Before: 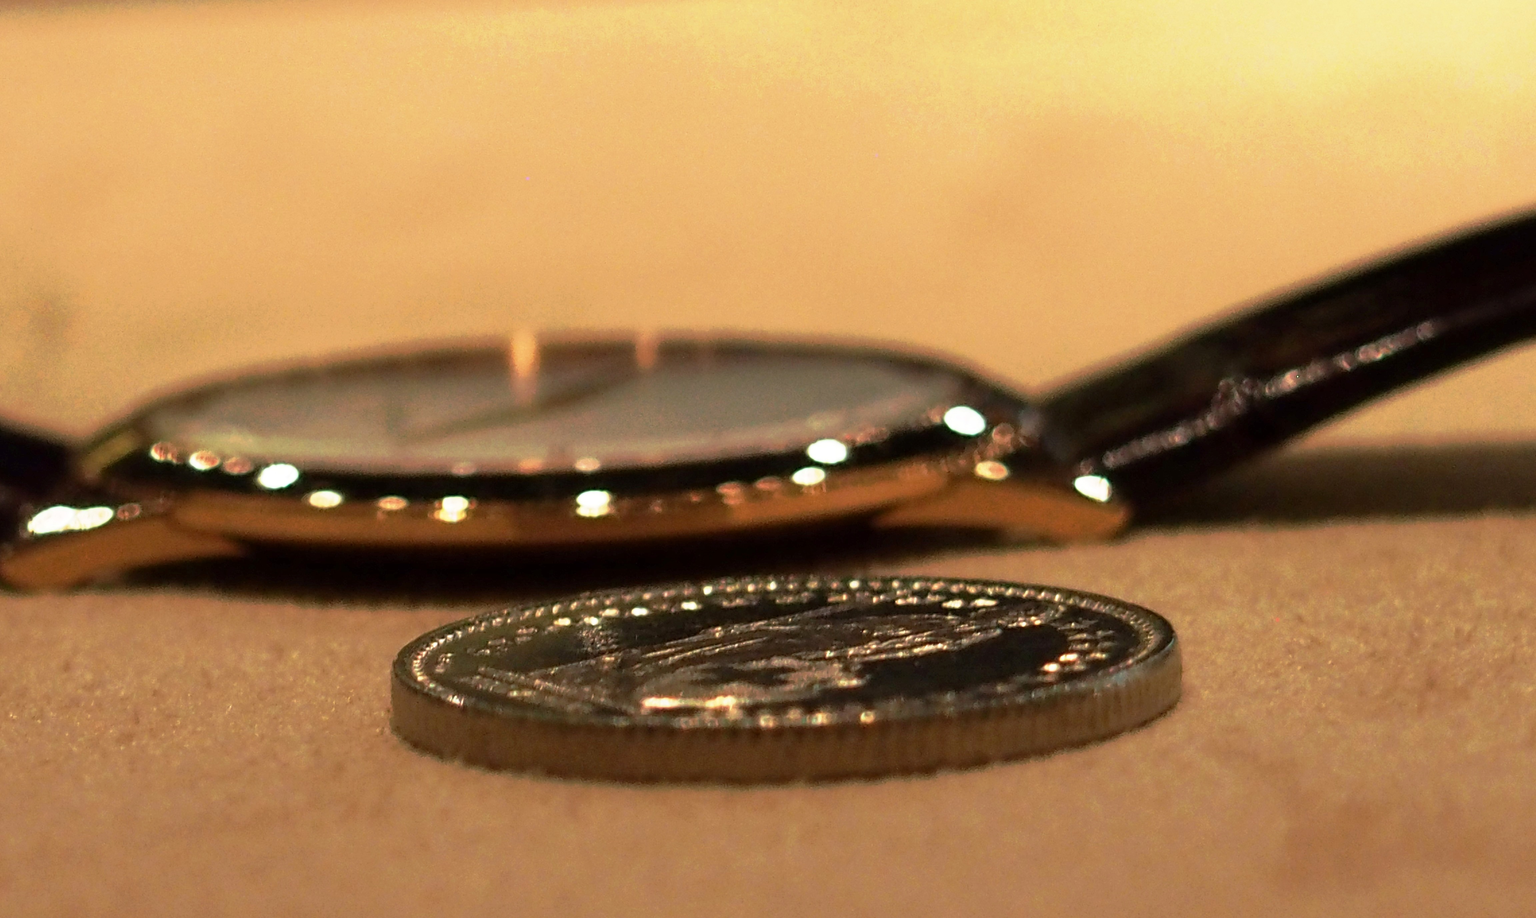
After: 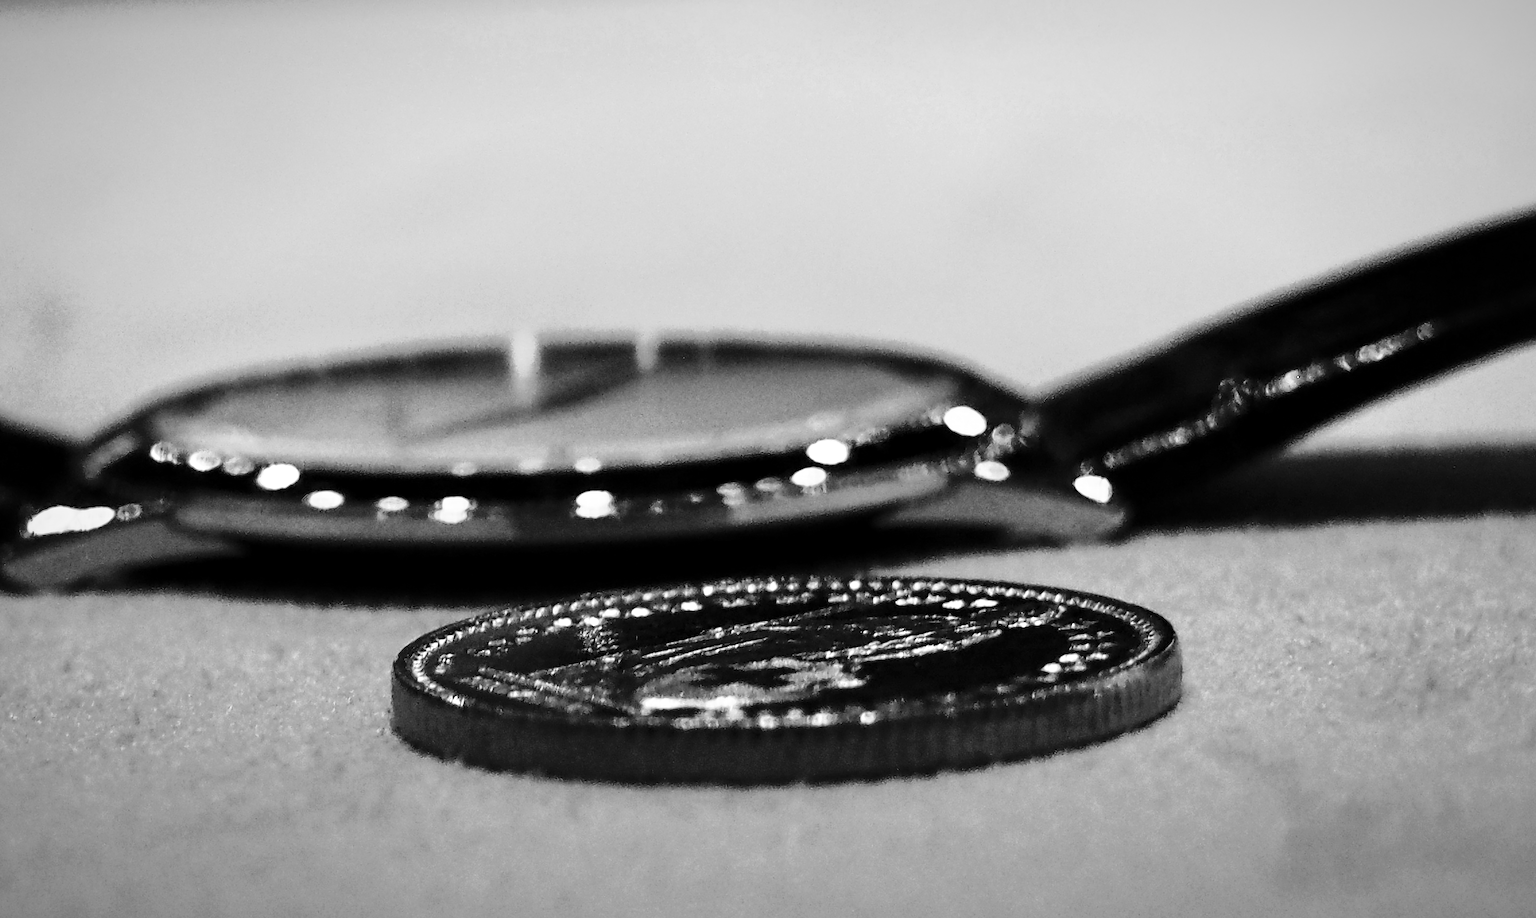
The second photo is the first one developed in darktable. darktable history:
contrast equalizer: y [[0.524, 0.538, 0.547, 0.548, 0.538, 0.524], [0.5 ×6], [0.5 ×6], [0 ×6], [0 ×6]]
sharpen: radius 1.4, amount 1.25, threshold 0.7
monochrome: on, module defaults
color correction: highlights a* 10.12, highlights b* 39.04, shadows a* 14.62, shadows b* 3.37
vignetting: fall-off radius 70%, automatic ratio true
tone curve: curves: ch0 [(0, 0) (0.179, 0.073) (0.265, 0.147) (0.463, 0.553) (0.51, 0.635) (0.716, 0.863) (1, 0.997)], color space Lab, linked channels, preserve colors none
